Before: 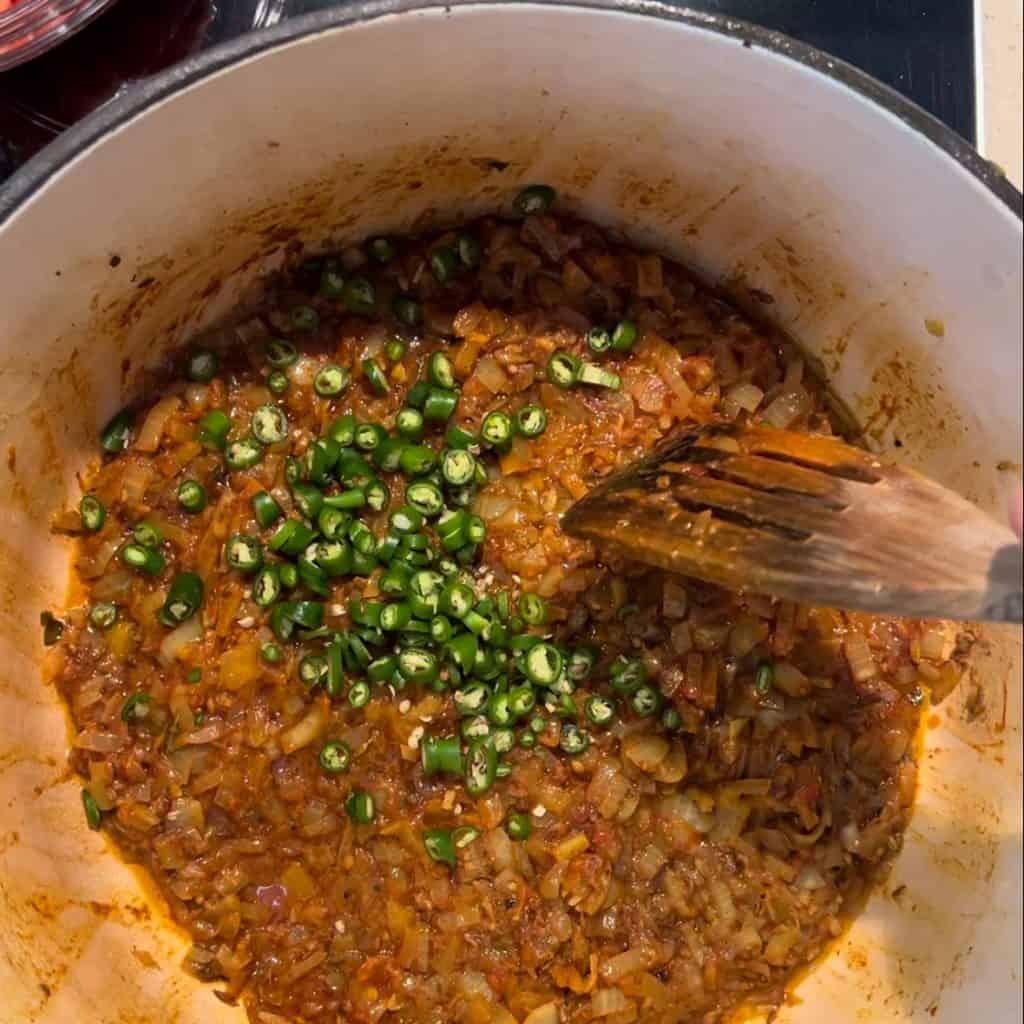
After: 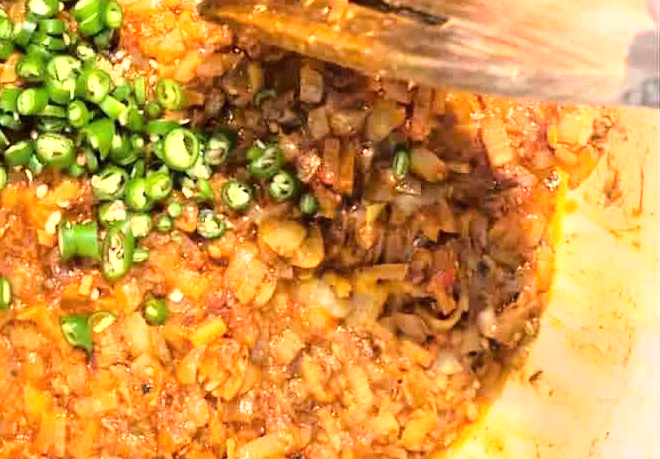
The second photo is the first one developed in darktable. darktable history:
tone equalizer: edges refinement/feathering 500, mask exposure compensation -1.57 EV, preserve details no
exposure: black level correction 0, exposure 1.095 EV, compensate exposure bias true, compensate highlight preservation false
crop and rotate: left 35.521%, top 50.371%, bottom 4.802%
base curve: curves: ch0 [(0, 0) (0.028, 0.03) (0.121, 0.232) (0.46, 0.748) (0.859, 0.968) (1, 1)]
